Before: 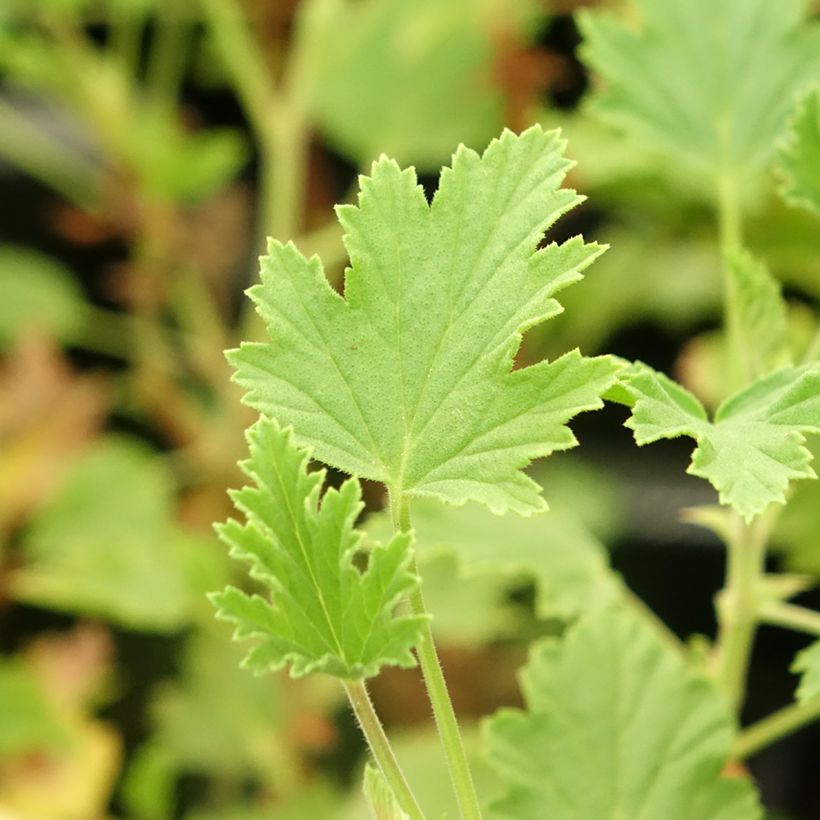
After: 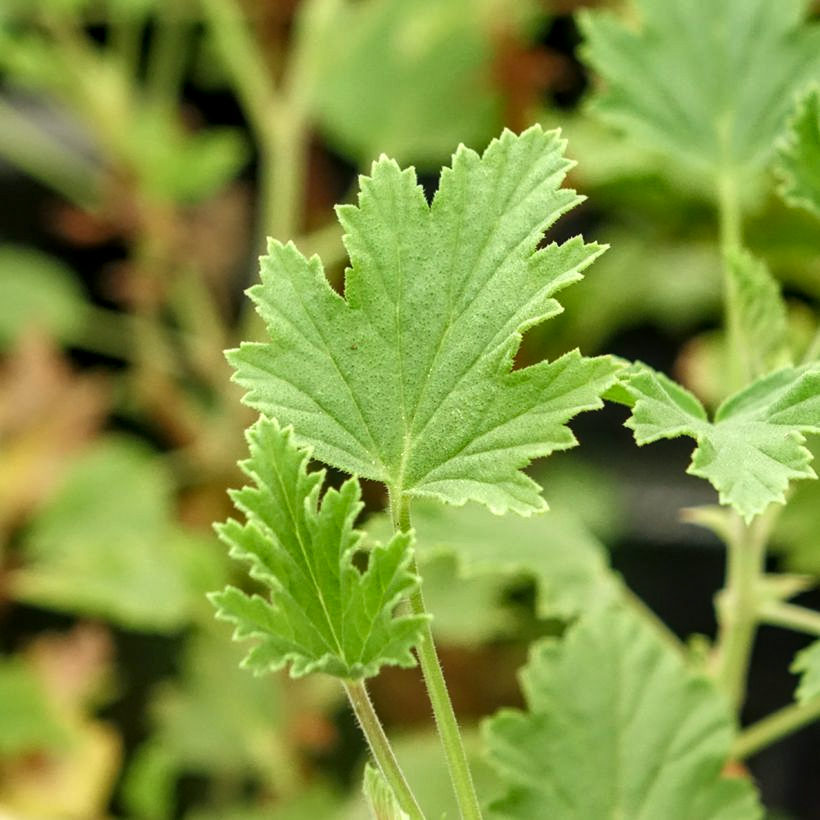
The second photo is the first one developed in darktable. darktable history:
color calibration: illuminant as shot in camera, x 0.358, y 0.373, temperature 4628.91 K
local contrast: on, module defaults
shadows and highlights: white point adjustment 0.104, highlights -69.59, soften with gaussian
